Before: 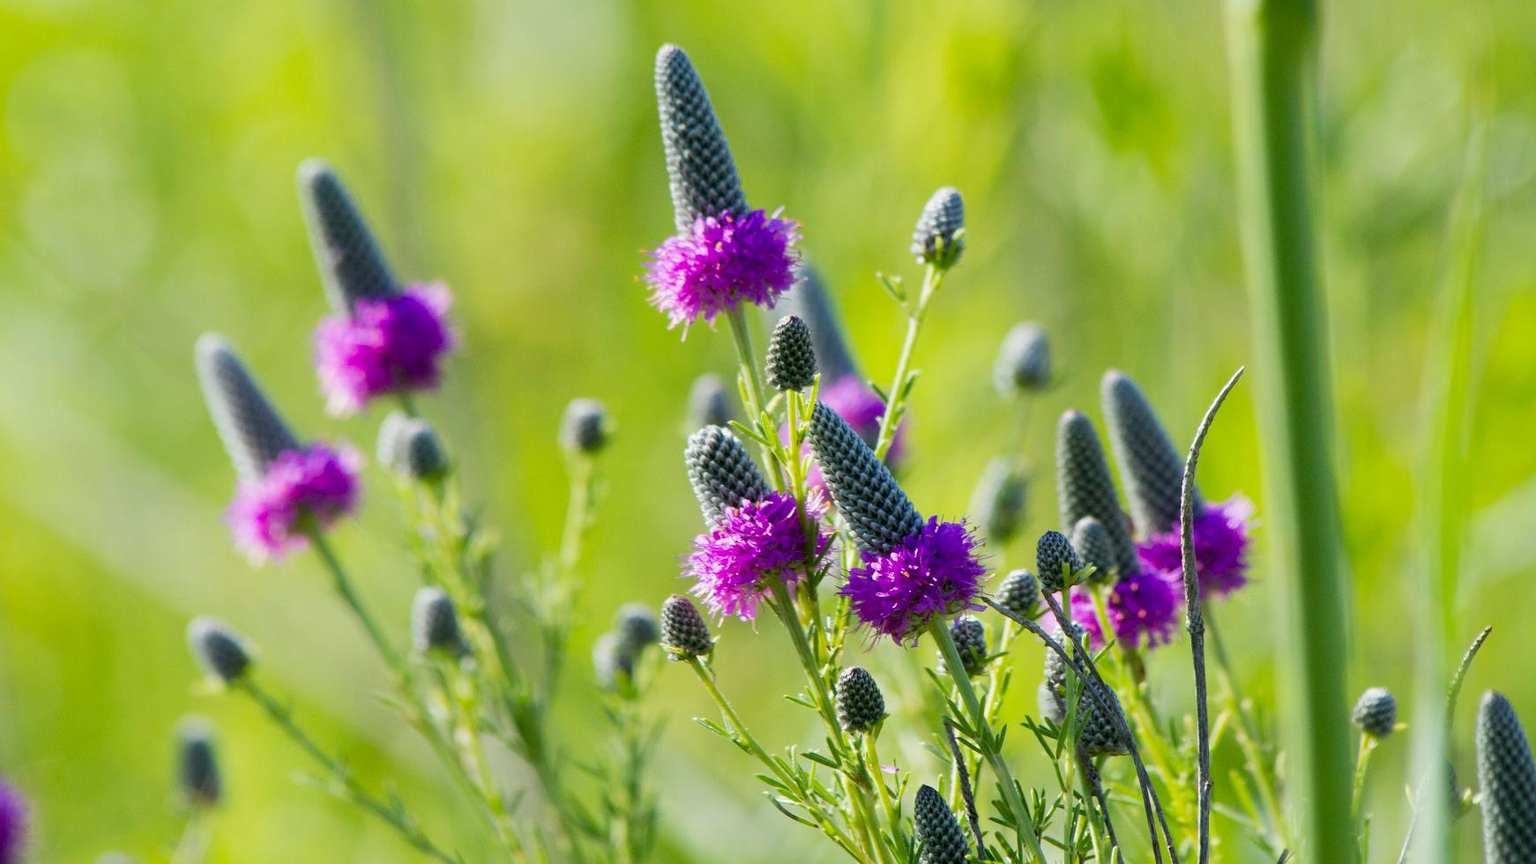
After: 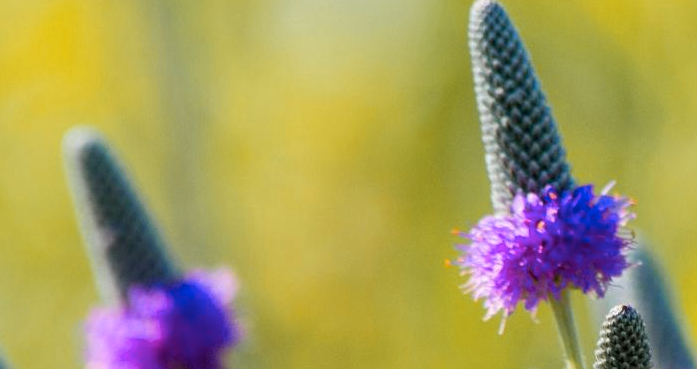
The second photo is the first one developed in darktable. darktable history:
crop: left 15.735%, top 5.435%, right 44.203%, bottom 56.855%
color zones: curves: ch1 [(0.263, 0.53) (0.376, 0.287) (0.487, 0.512) (0.748, 0.547) (1, 0.513)]; ch2 [(0.262, 0.45) (0.751, 0.477)]
